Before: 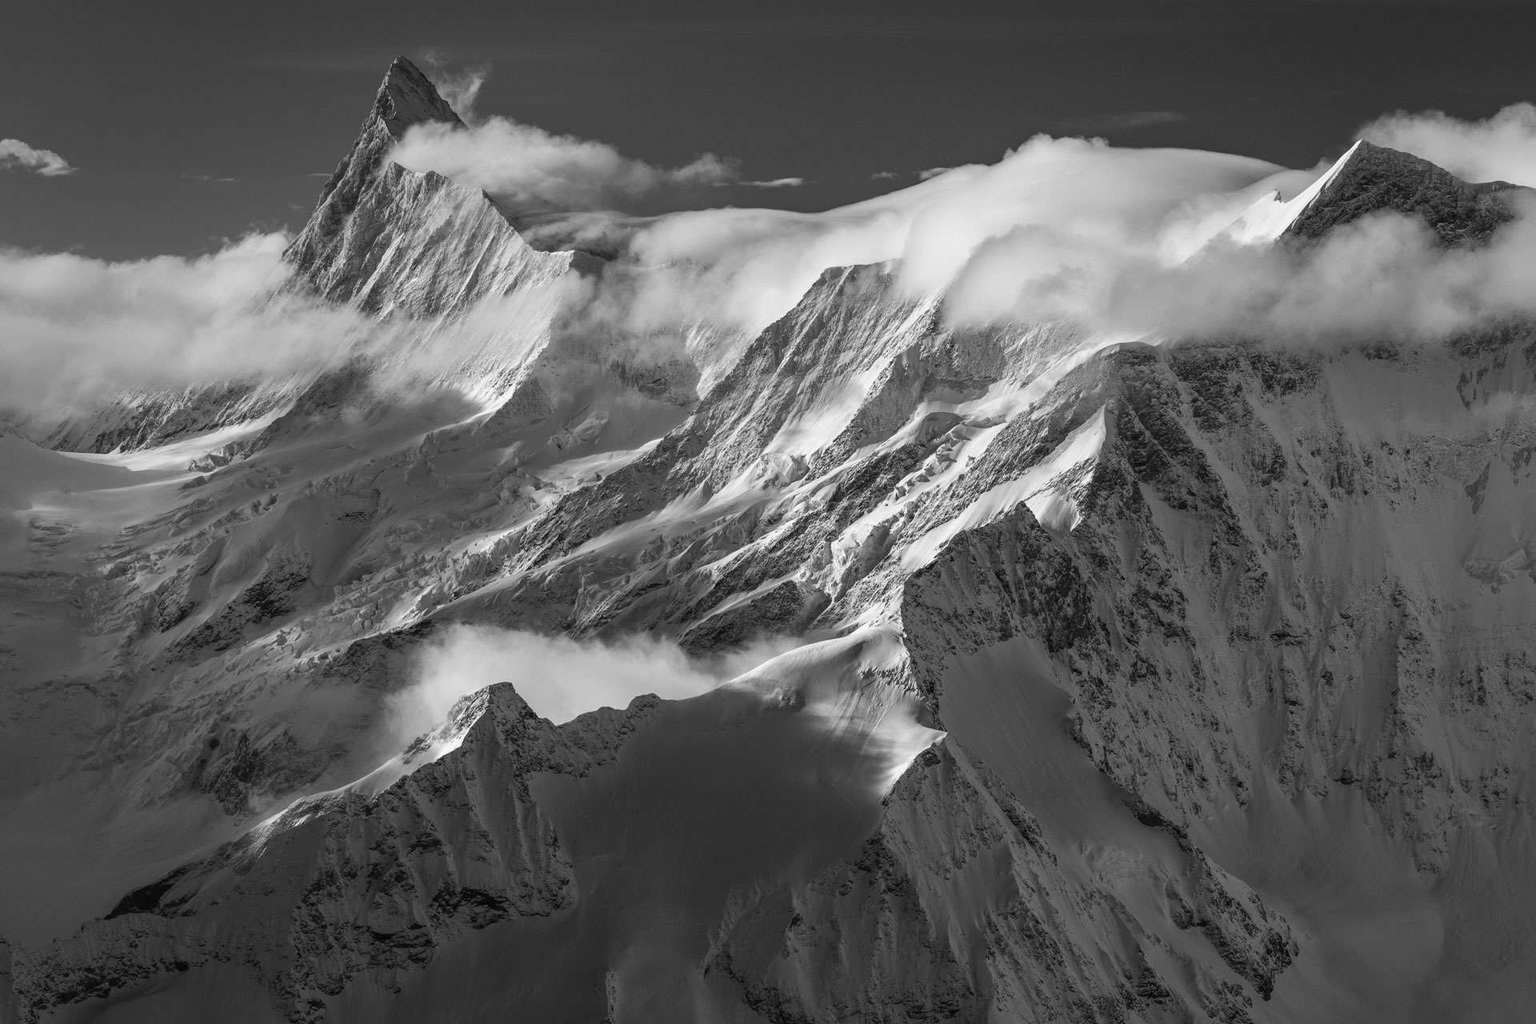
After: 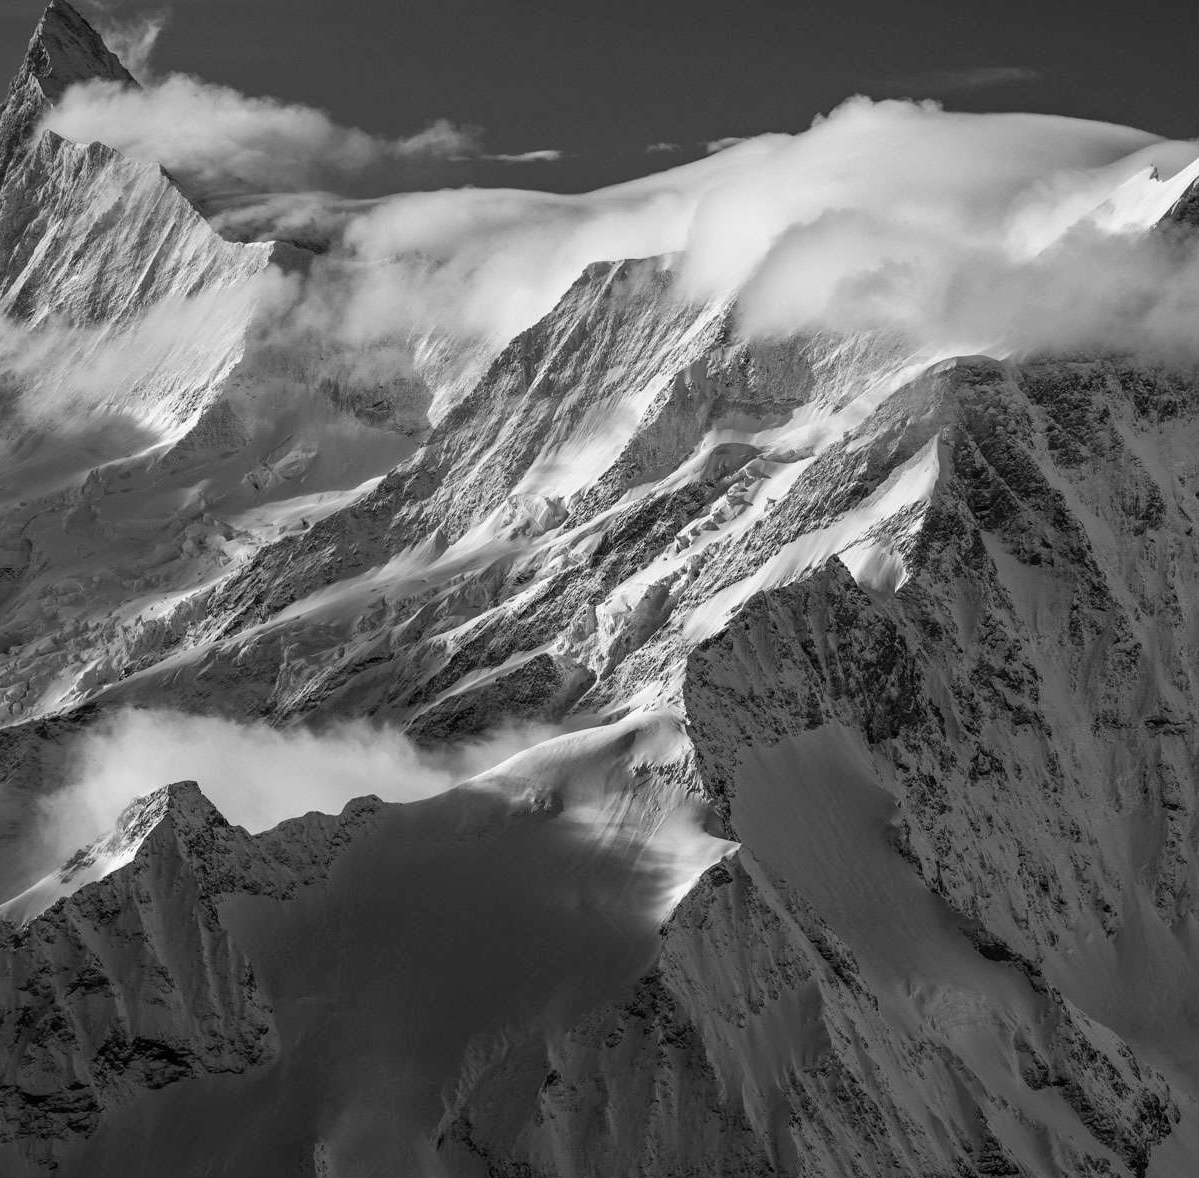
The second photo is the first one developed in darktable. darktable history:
crop and rotate: left 23.117%, top 5.646%, right 14.426%, bottom 2.316%
